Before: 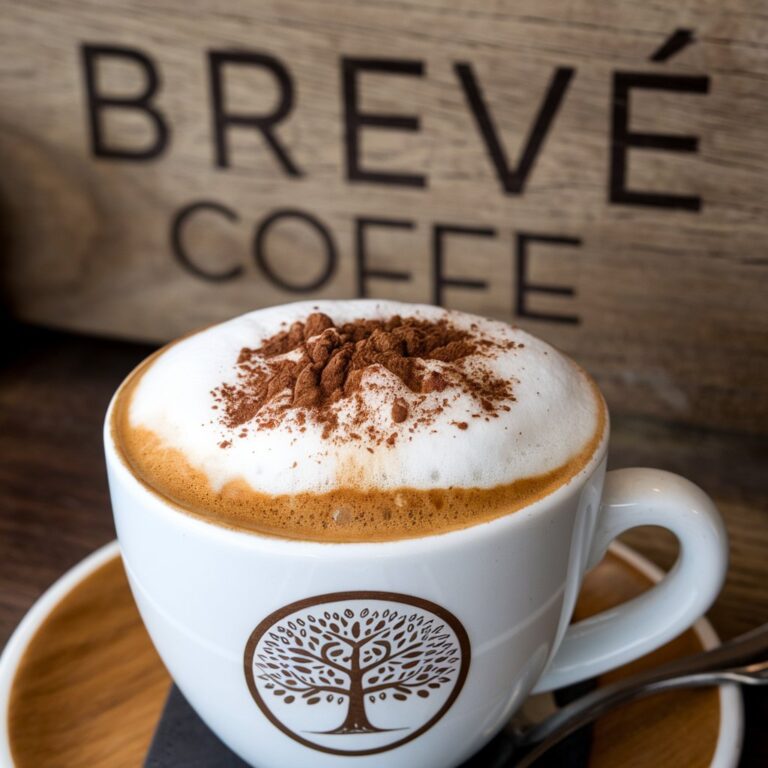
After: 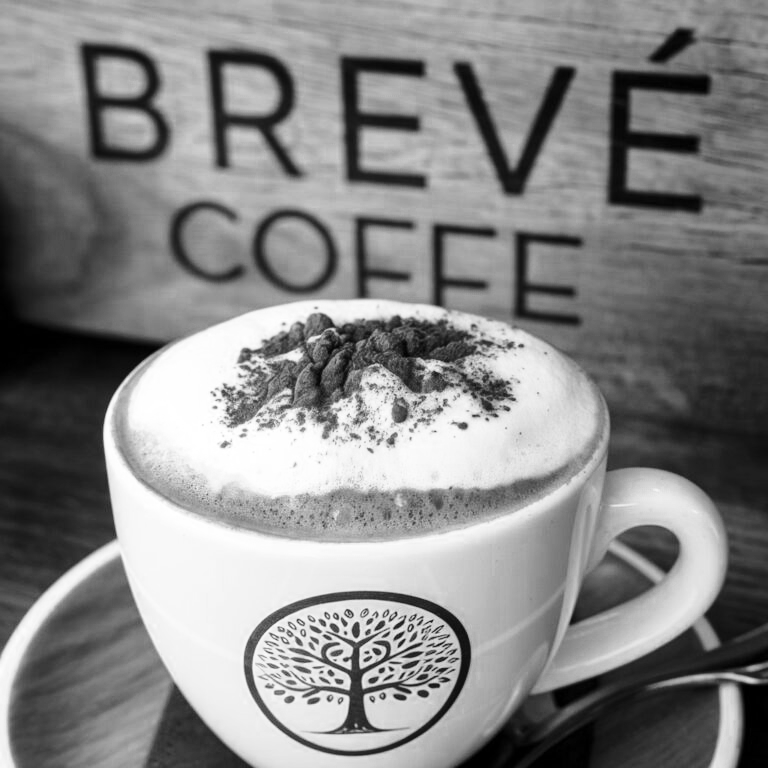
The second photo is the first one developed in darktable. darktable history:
base curve: curves: ch0 [(0, 0) (0.028, 0.03) (0.121, 0.232) (0.46, 0.748) (0.859, 0.968) (1, 1)], preserve colors none
color zones: curves: ch0 [(0.002, 0.593) (0.143, 0.417) (0.285, 0.541) (0.455, 0.289) (0.608, 0.327) (0.727, 0.283) (0.869, 0.571) (1, 0.603)]; ch1 [(0, 0) (0.143, 0) (0.286, 0) (0.429, 0) (0.571, 0) (0.714, 0) (0.857, 0)]
color balance rgb: perceptual saturation grading › global saturation 20%, global vibrance 20%
